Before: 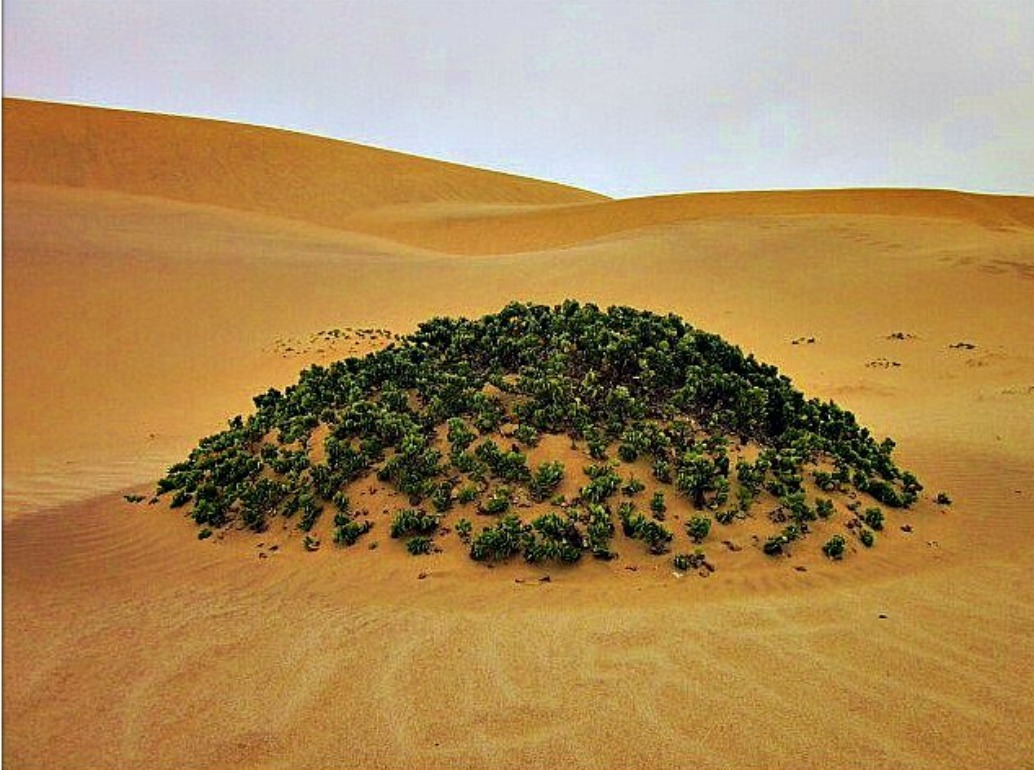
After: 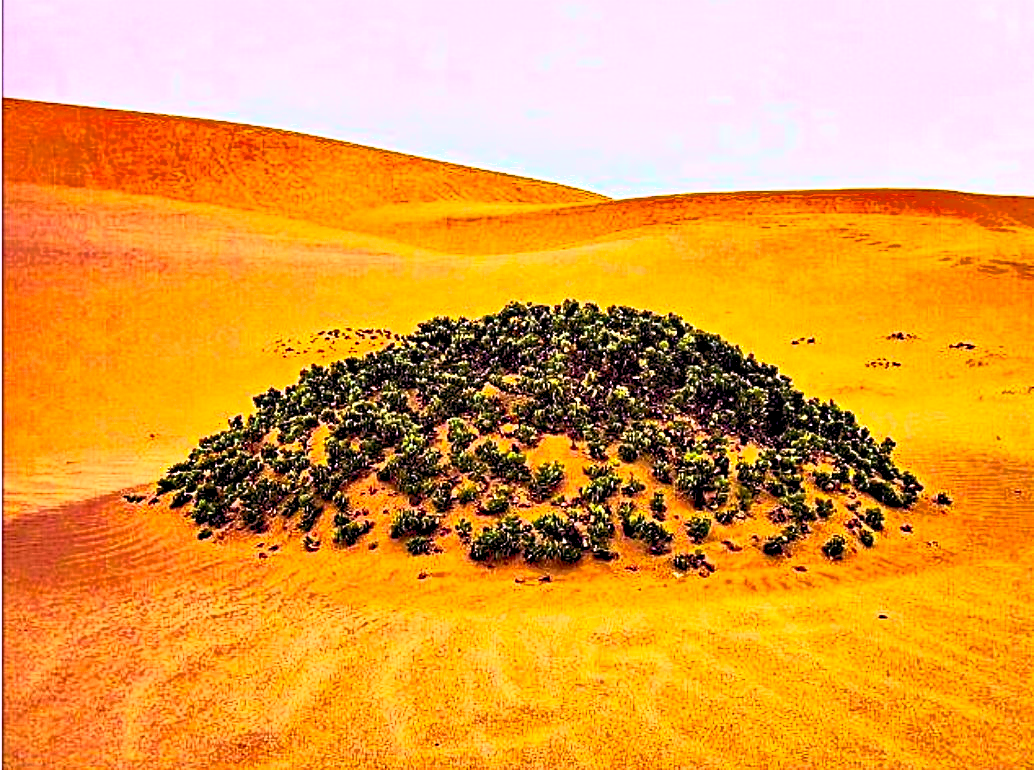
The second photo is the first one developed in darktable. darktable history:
contrast equalizer: octaves 7, y [[0.5, 0.542, 0.583, 0.625, 0.667, 0.708], [0.5 ×6], [0.5 ×6], [0 ×6], [0 ×6]]
white balance: red 1.042, blue 1.17
rgb levels: mode RGB, independent channels, levels [[0, 0.474, 1], [0, 0.5, 1], [0, 0.5, 1]]
contrast brightness saturation: contrast 0.83, brightness 0.59, saturation 0.59
shadows and highlights: shadows 40, highlights -60
